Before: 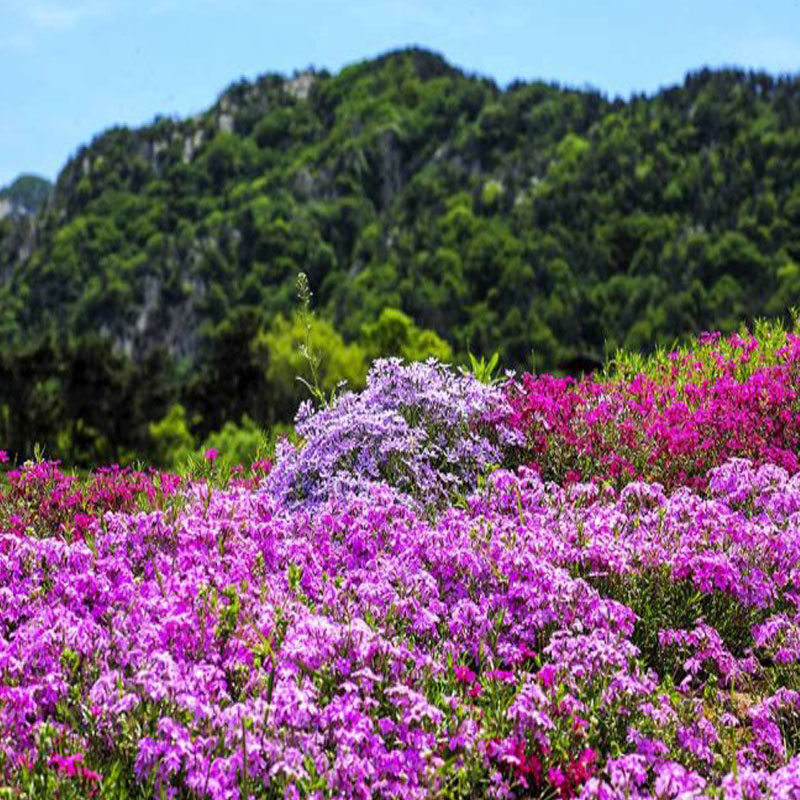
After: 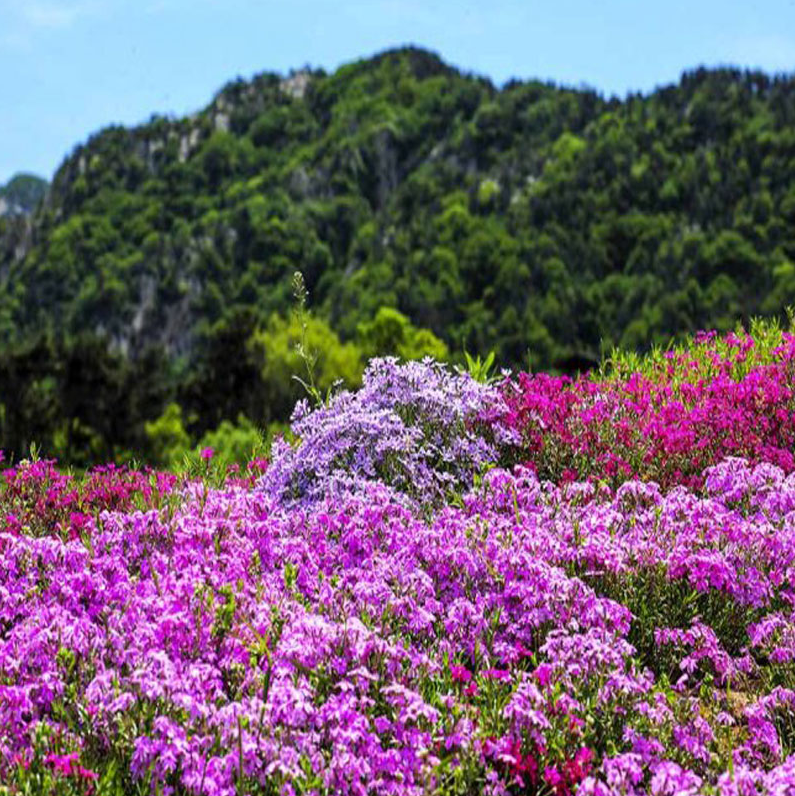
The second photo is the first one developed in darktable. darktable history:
white balance: red 1, blue 1
crop and rotate: left 0.614%, top 0.179%, bottom 0.309%
